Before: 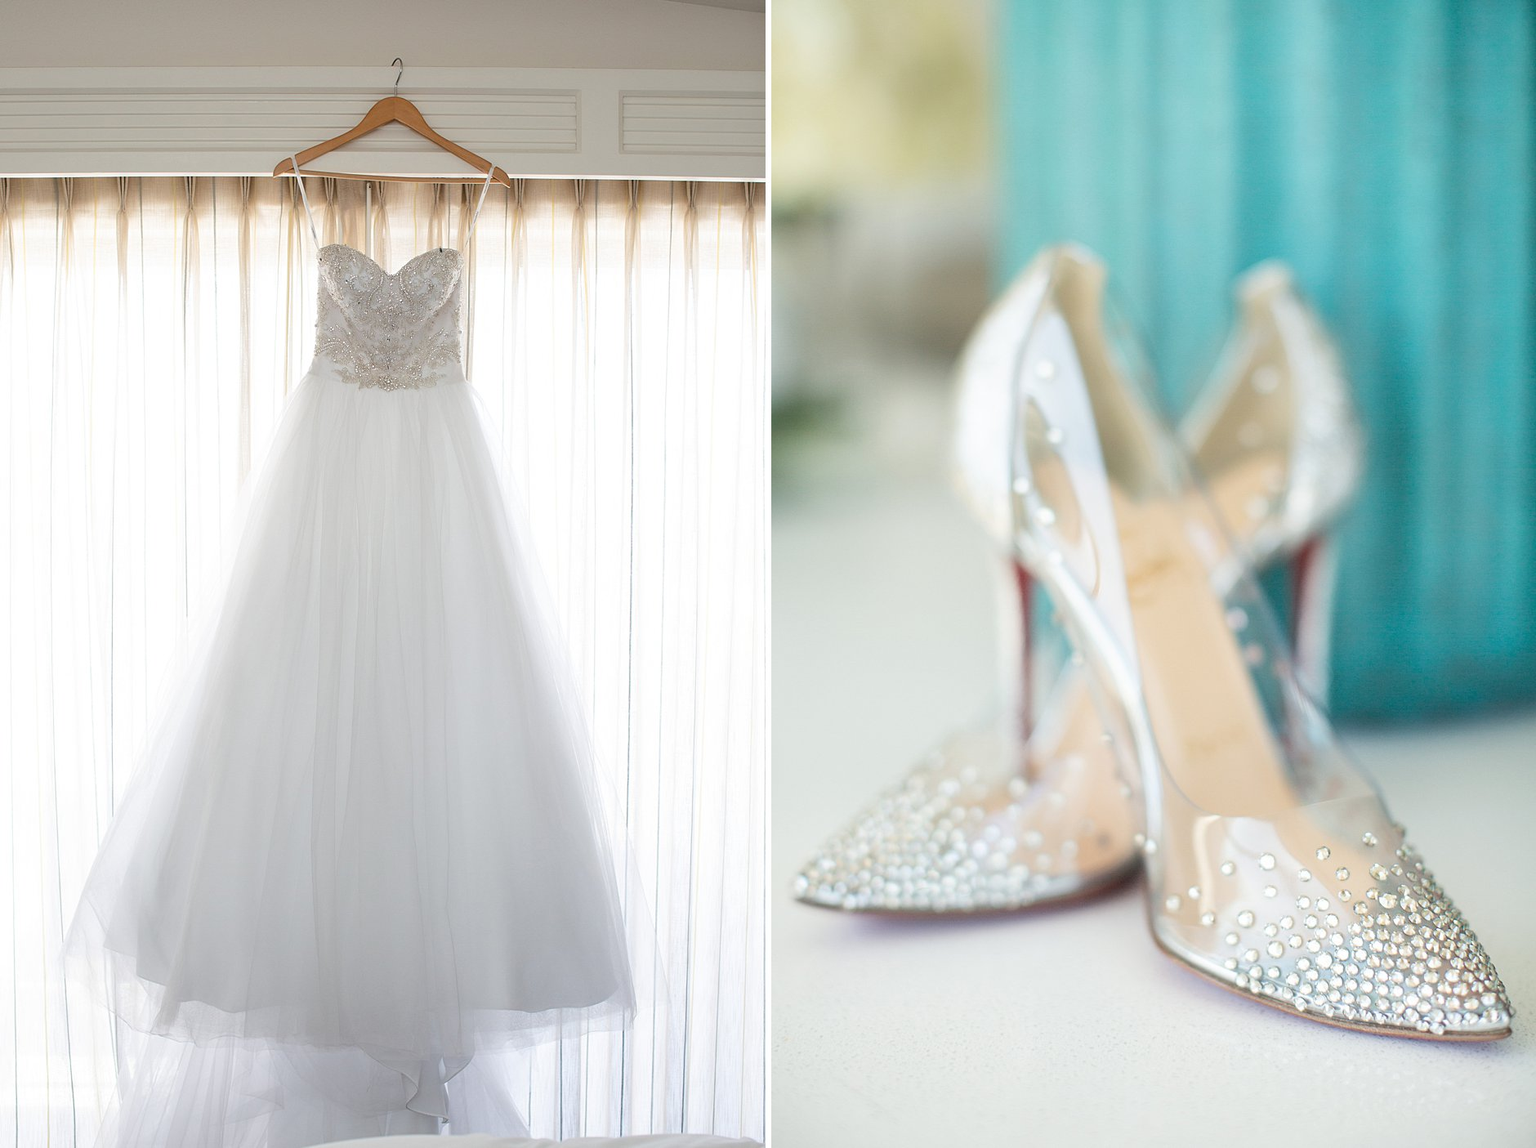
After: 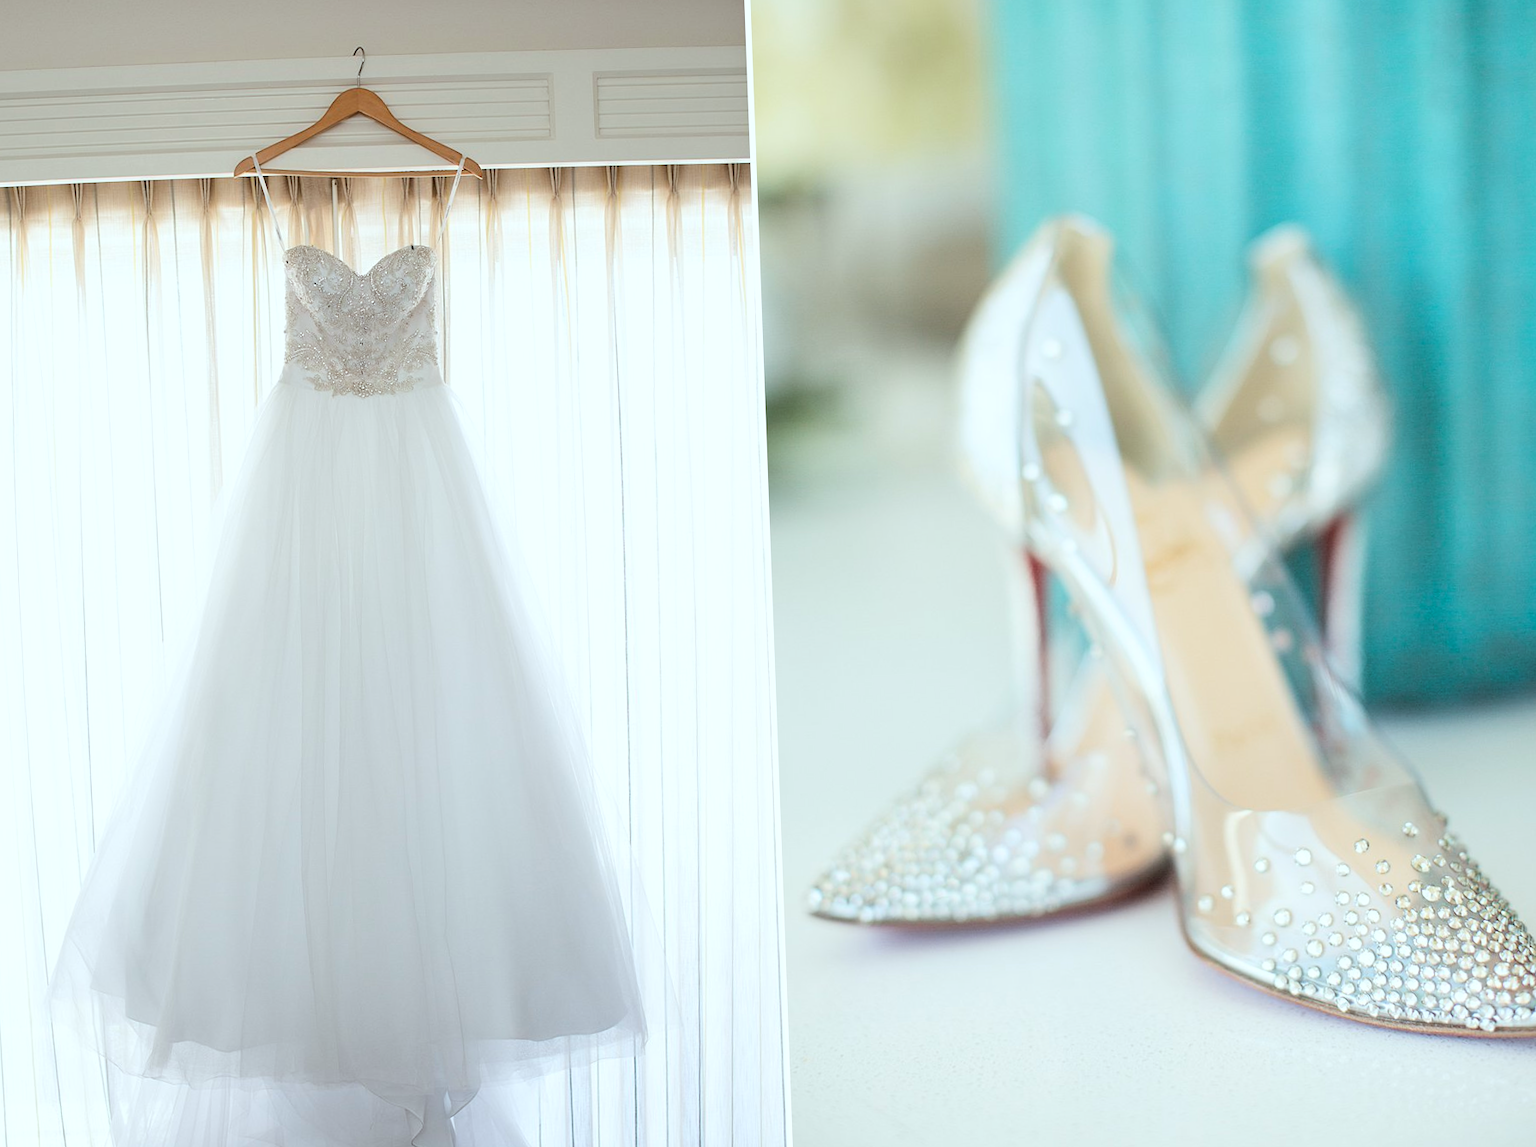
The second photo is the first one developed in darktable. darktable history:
color correction: highlights a* -4.98, highlights b* -3.76, shadows a* 3.83, shadows b* 4.08
tone curve: curves: ch0 [(0.021, 0) (0.104, 0.052) (0.496, 0.526) (0.737, 0.783) (1, 1)], color space Lab, linked channels, preserve colors none
exposure: compensate highlight preservation false
rotate and perspective: rotation -2.12°, lens shift (vertical) 0.009, lens shift (horizontal) -0.008, automatic cropping original format, crop left 0.036, crop right 0.964, crop top 0.05, crop bottom 0.959
